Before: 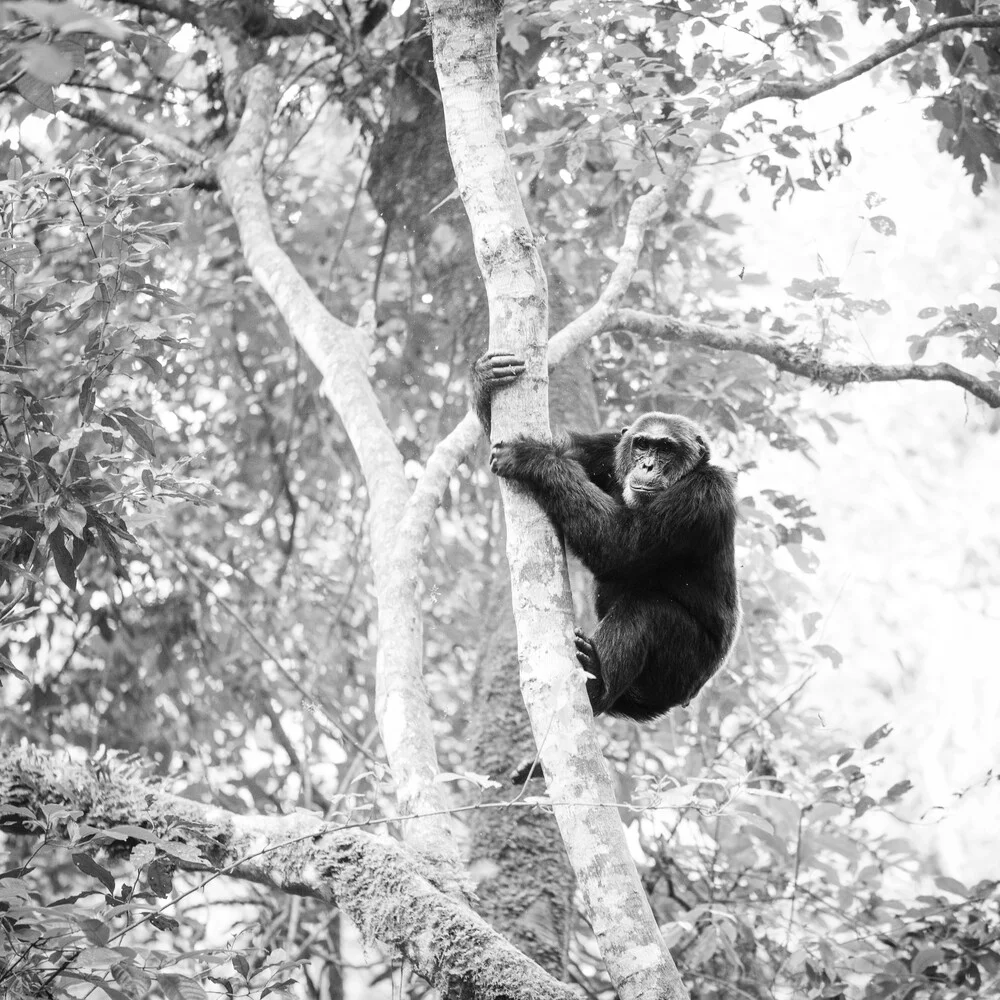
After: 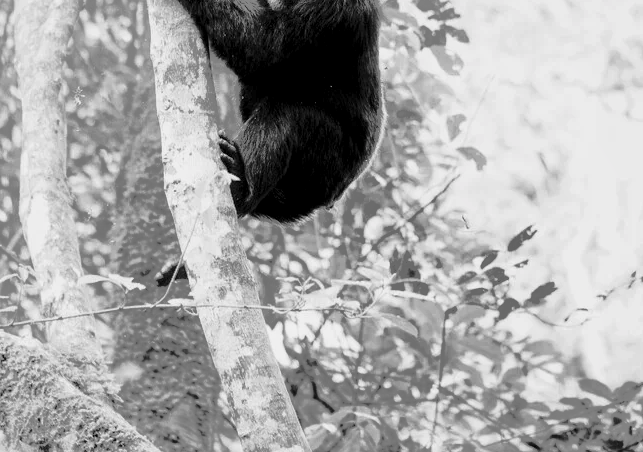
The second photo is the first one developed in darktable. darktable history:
exposure: black level correction 0.009, exposure -0.16 EV, compensate exposure bias true, compensate highlight preservation false
crop and rotate: left 35.667%, top 49.824%, bottom 4.882%
shadows and highlights: shadows 25.42, highlights -70.31
base curve: curves: ch0 [(0, 0) (0.036, 0.025) (0.121, 0.166) (0.206, 0.329) (0.605, 0.79) (1, 1)], preserve colors none
